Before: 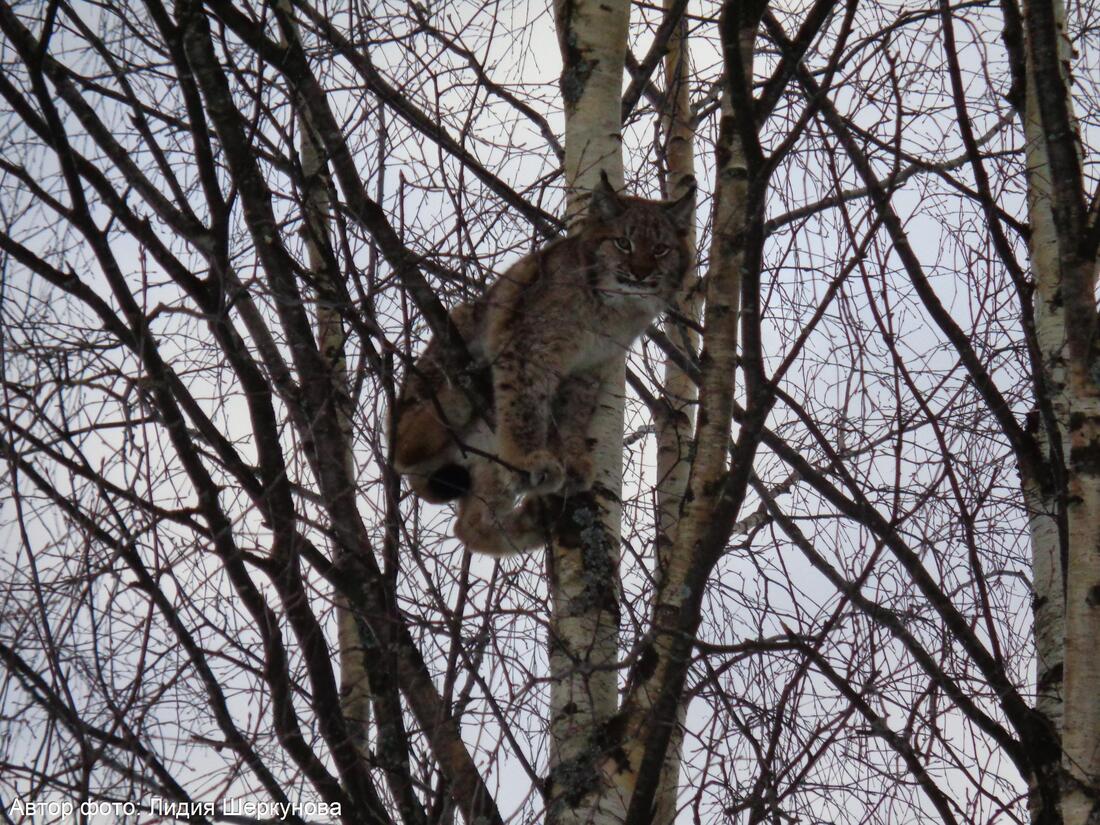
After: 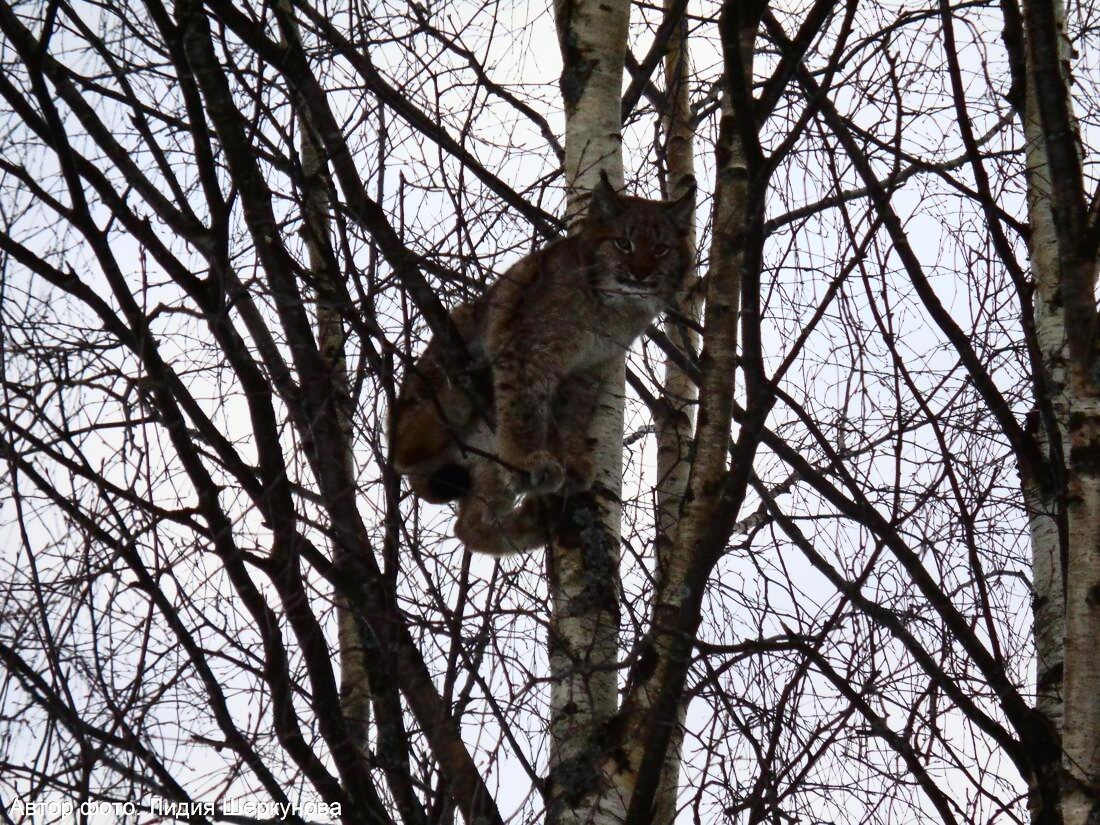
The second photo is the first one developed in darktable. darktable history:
contrast brightness saturation: contrast 0.383, brightness 0.106
